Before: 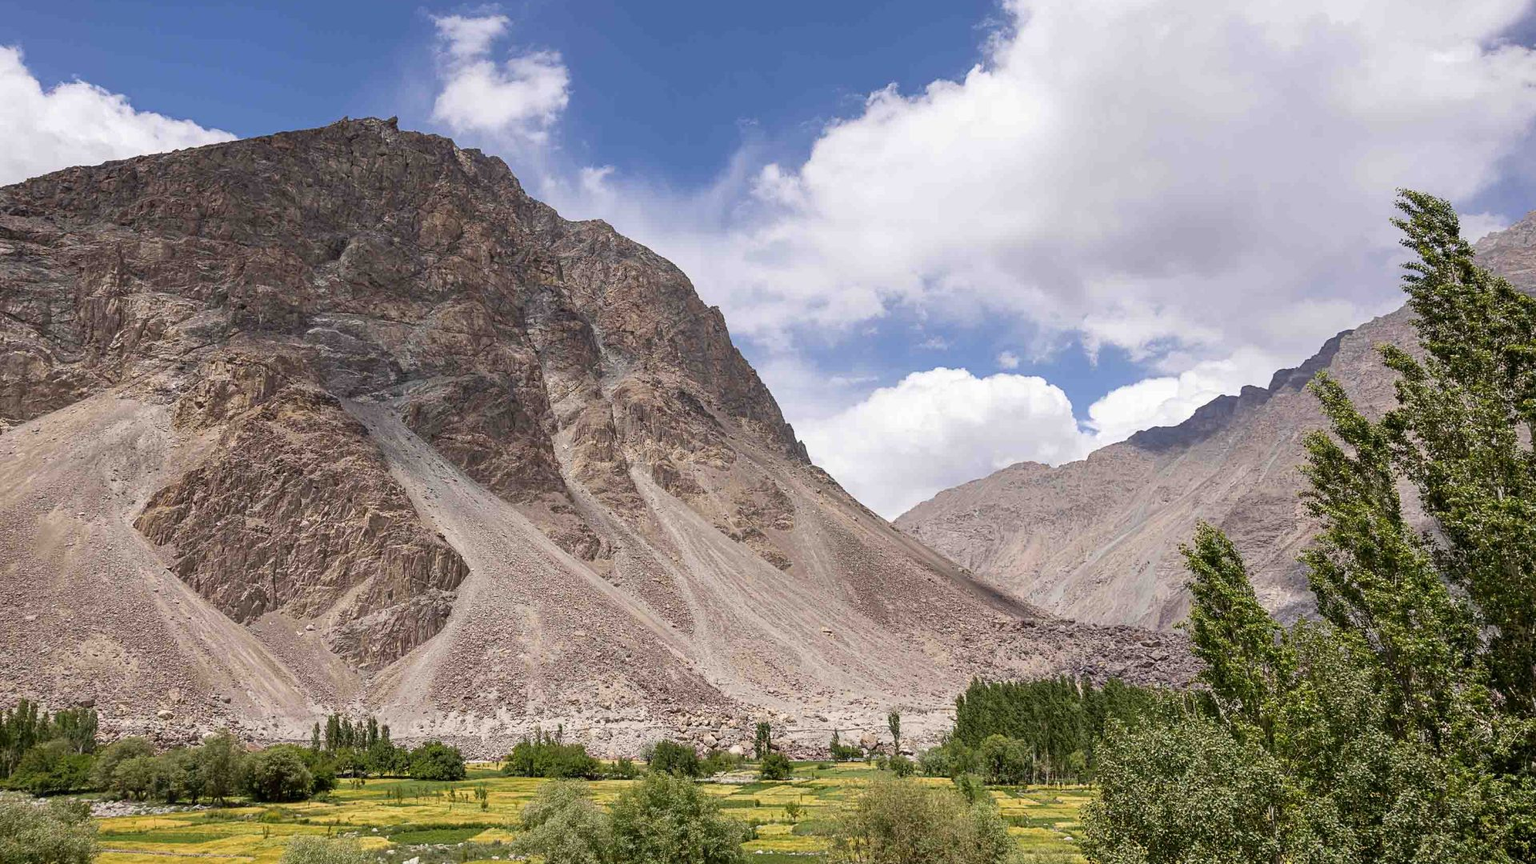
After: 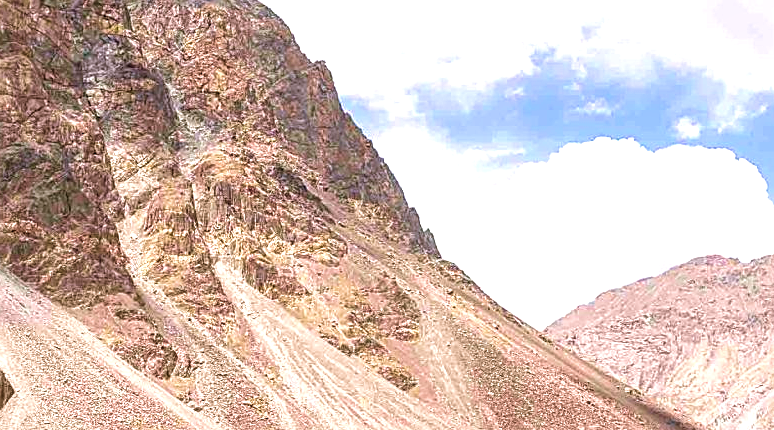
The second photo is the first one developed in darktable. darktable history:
crop: left 29.844%, top 29.892%, right 29.836%, bottom 30.208%
exposure: black level correction 0, exposure 1 EV, compensate exposure bias true, compensate highlight preservation false
sharpen: on, module defaults
local contrast: on, module defaults
color balance rgb: shadows lift › chroma 3.901%, shadows lift › hue 88.18°, perceptual saturation grading › global saturation 30.76%
velvia: strength 44.89%
